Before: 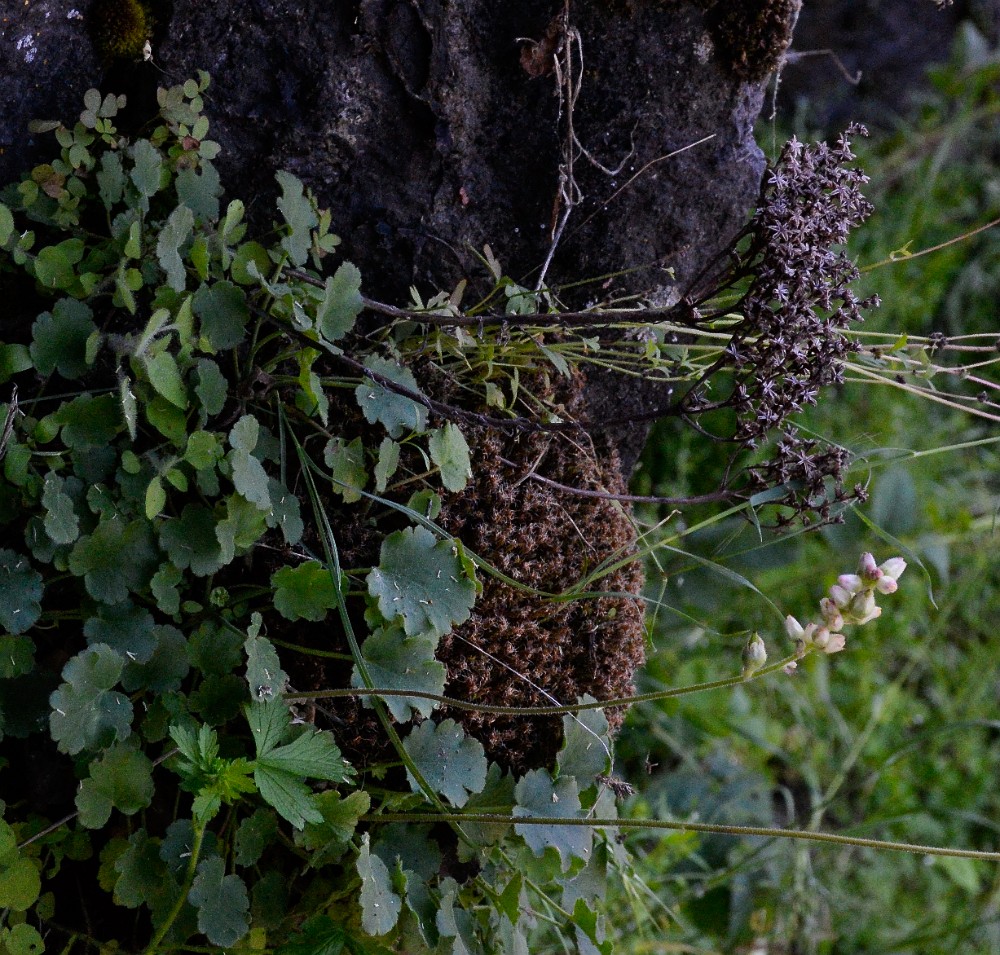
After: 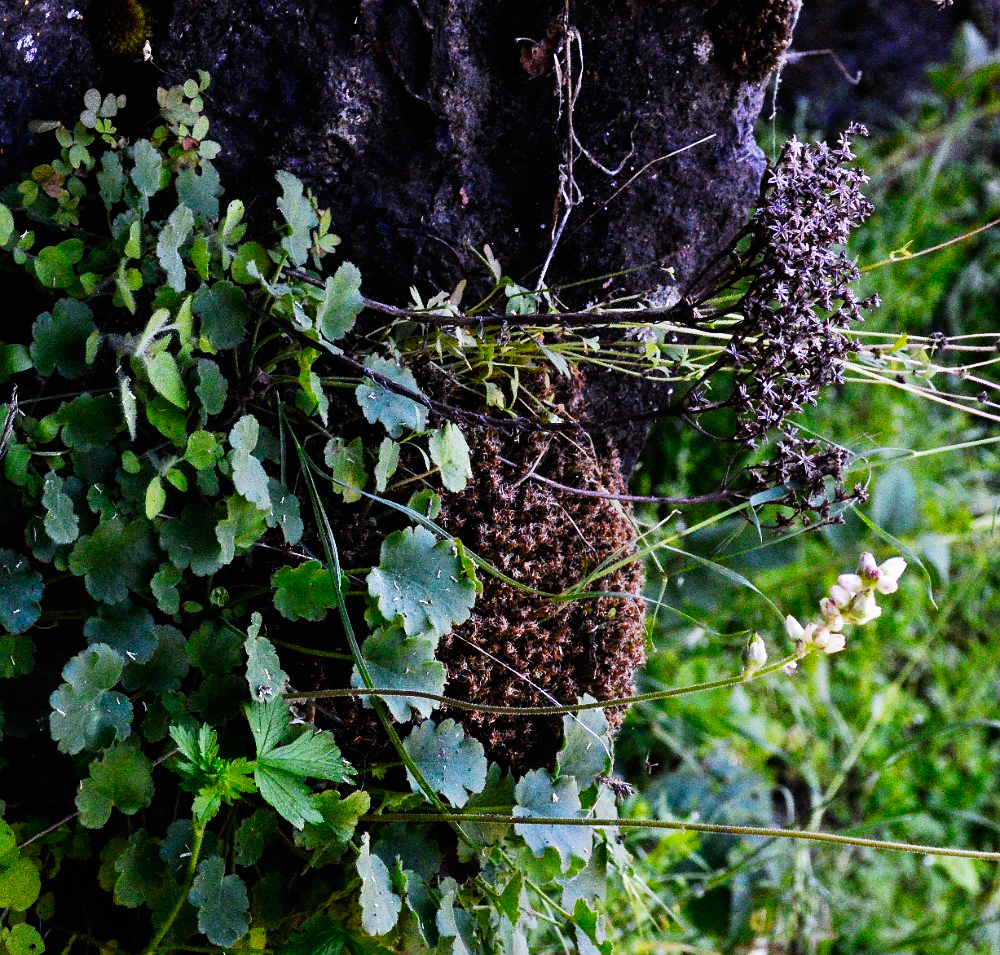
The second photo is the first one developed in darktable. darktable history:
white balance: red 0.984, blue 1.059
base curve: curves: ch0 [(0, 0) (0.007, 0.004) (0.027, 0.03) (0.046, 0.07) (0.207, 0.54) (0.442, 0.872) (0.673, 0.972) (1, 1)], preserve colors none
